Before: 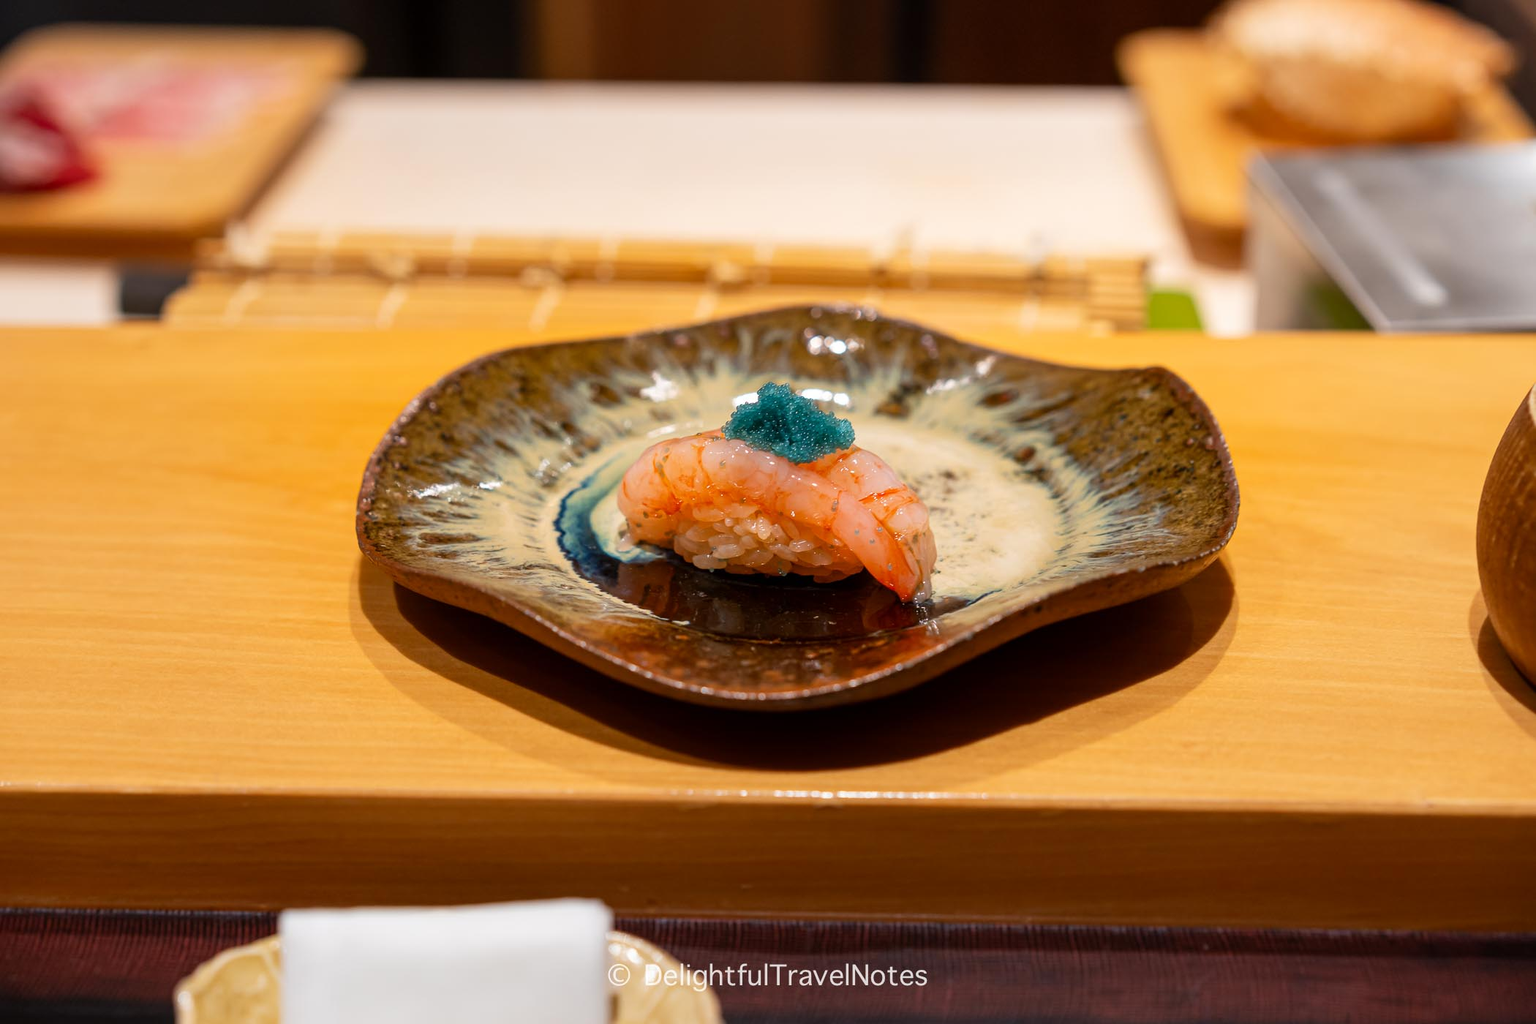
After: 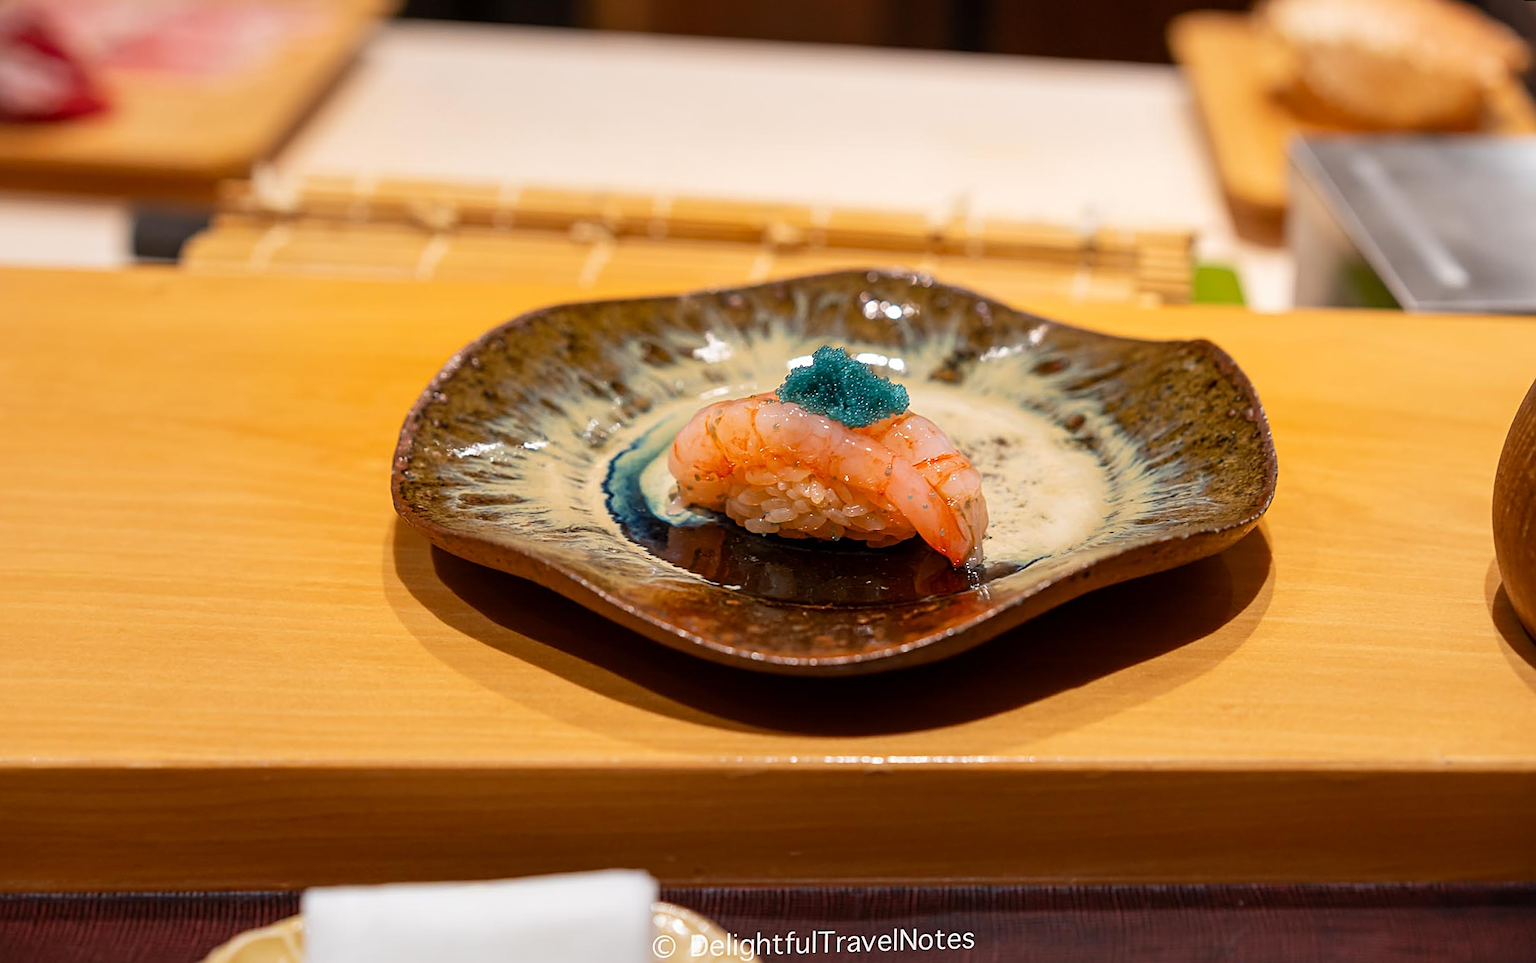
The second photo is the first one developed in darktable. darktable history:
rotate and perspective: rotation 0.679°, lens shift (horizontal) 0.136, crop left 0.009, crop right 0.991, crop top 0.078, crop bottom 0.95
sharpen: on, module defaults
